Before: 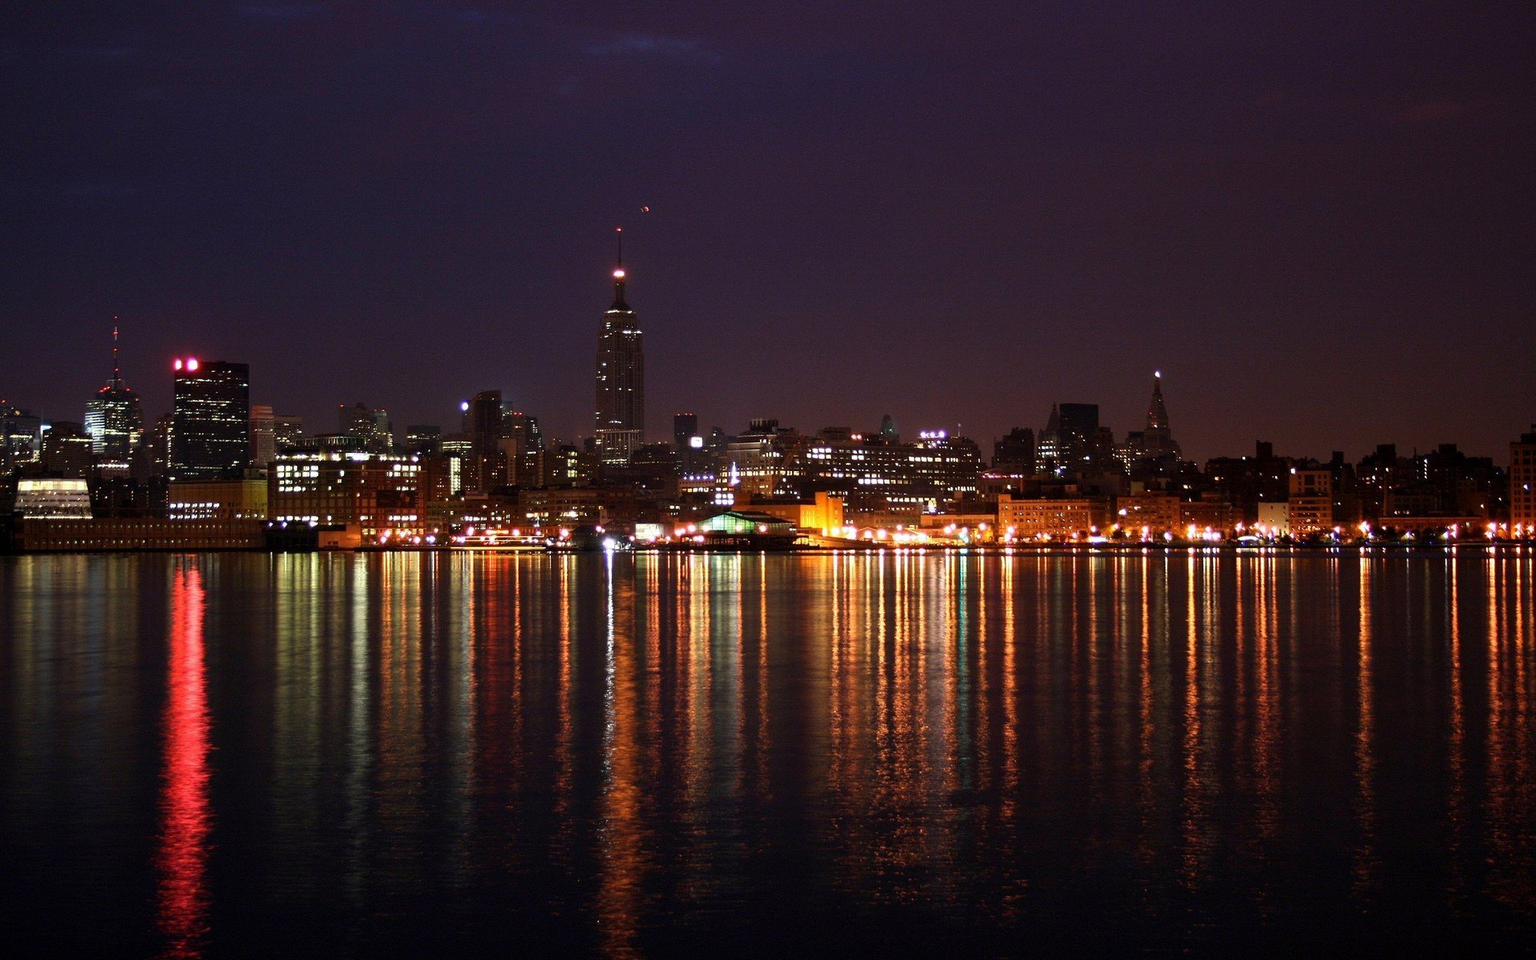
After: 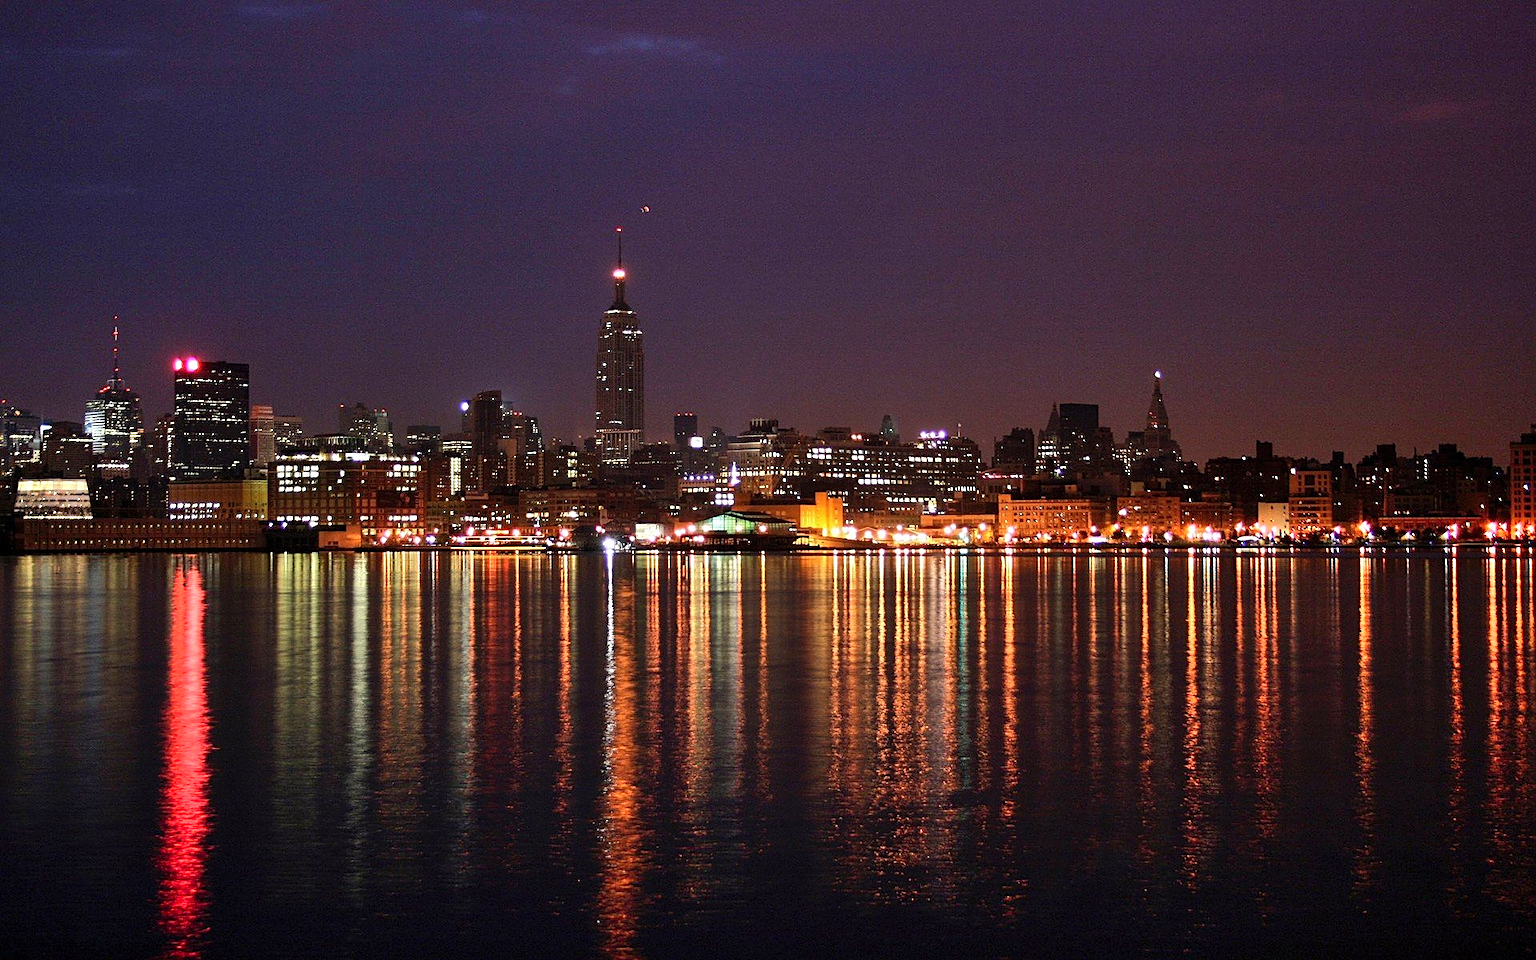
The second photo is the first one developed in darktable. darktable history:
shadows and highlights: highlights color adjustment 39.72%, low approximation 0.01, soften with gaussian
sharpen: on, module defaults
